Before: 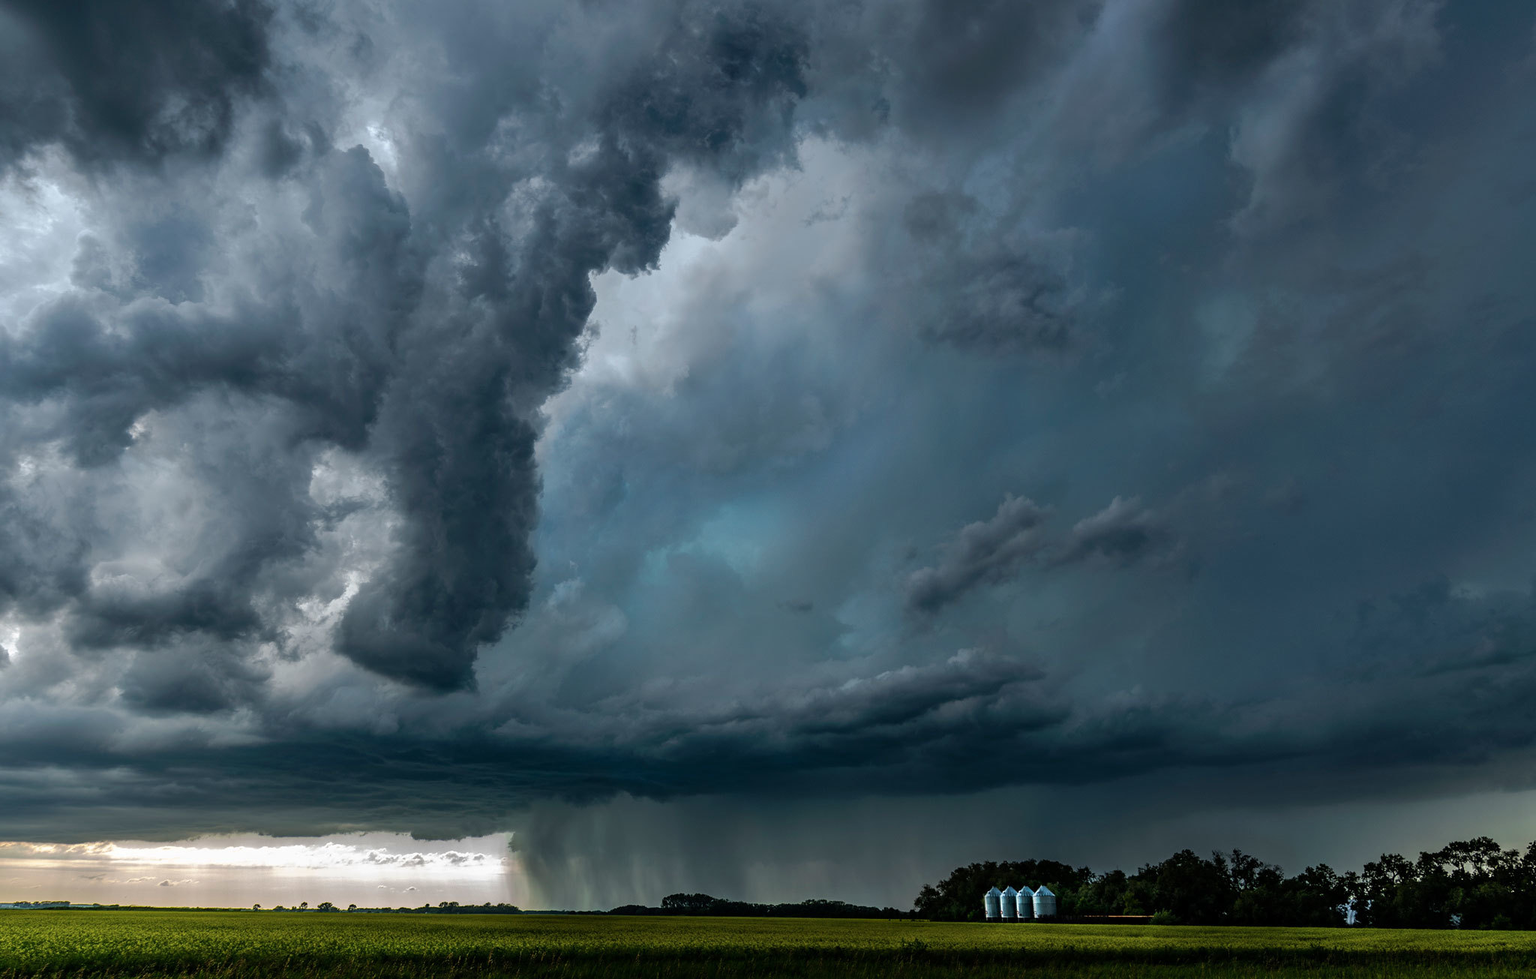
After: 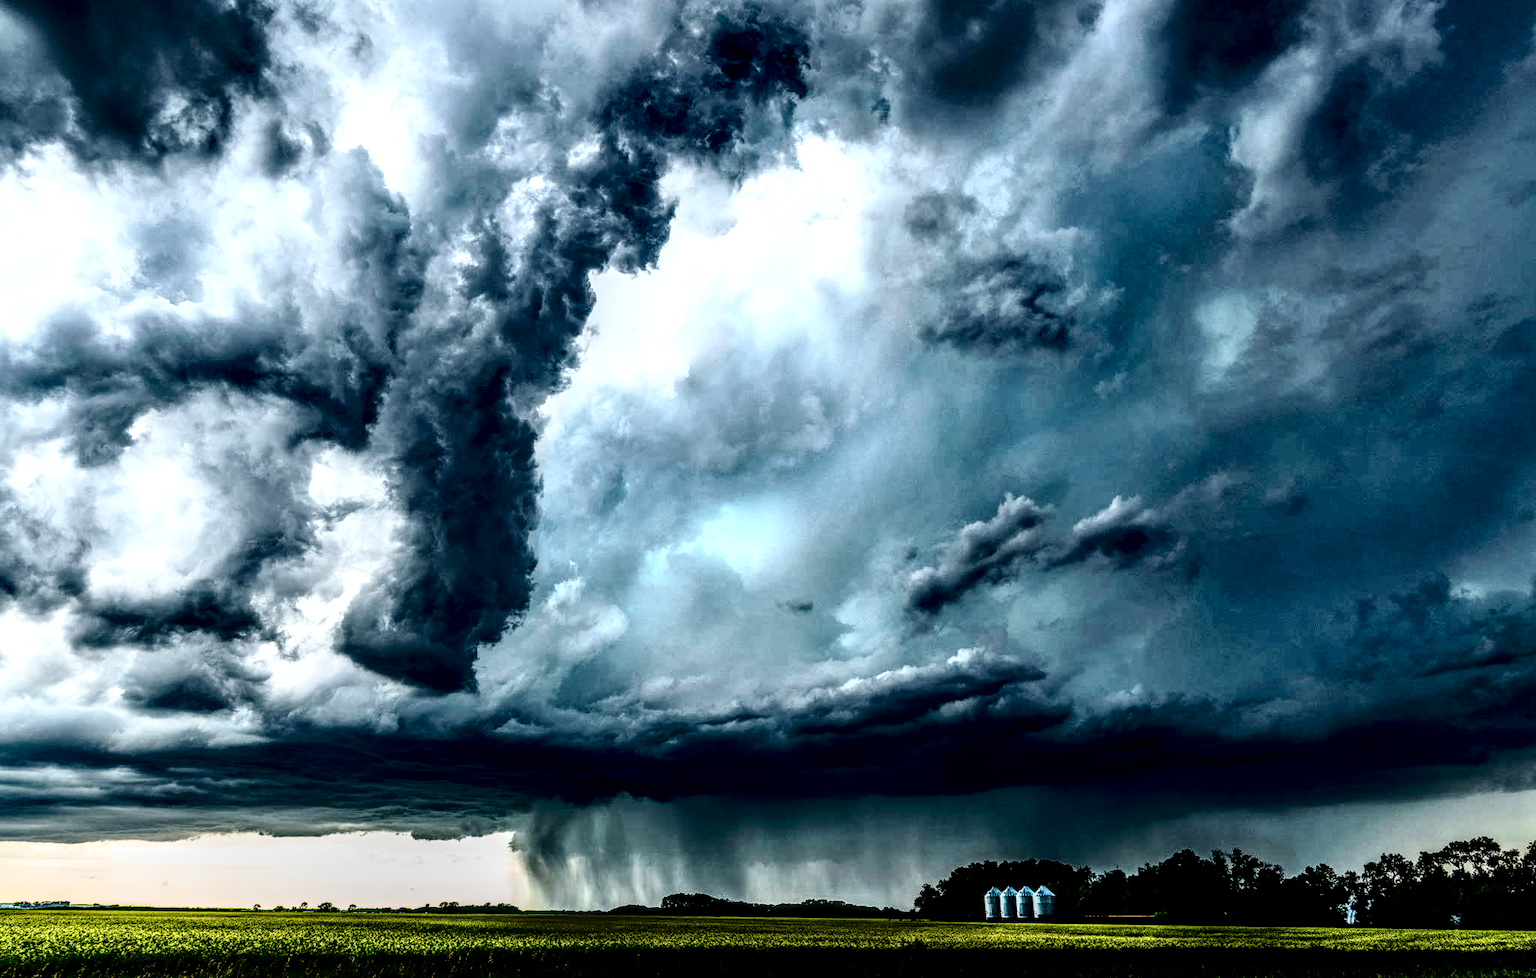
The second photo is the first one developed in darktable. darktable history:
local contrast: highlights 11%, shadows 36%, detail 183%, midtone range 0.472
tone curve: curves: ch0 [(0, 0) (0.003, 0.005) (0.011, 0.008) (0.025, 0.013) (0.044, 0.017) (0.069, 0.022) (0.1, 0.029) (0.136, 0.038) (0.177, 0.053) (0.224, 0.081) (0.277, 0.128) (0.335, 0.214) (0.399, 0.343) (0.468, 0.478) (0.543, 0.641) (0.623, 0.798) (0.709, 0.911) (0.801, 0.971) (0.898, 0.99) (1, 1)], color space Lab, independent channels, preserve colors none
base curve: curves: ch0 [(0, 0) (0.028, 0.03) (0.121, 0.232) (0.46, 0.748) (0.859, 0.968) (1, 1)], preserve colors none
shadows and highlights: shadows 24.89, highlights -24.46
